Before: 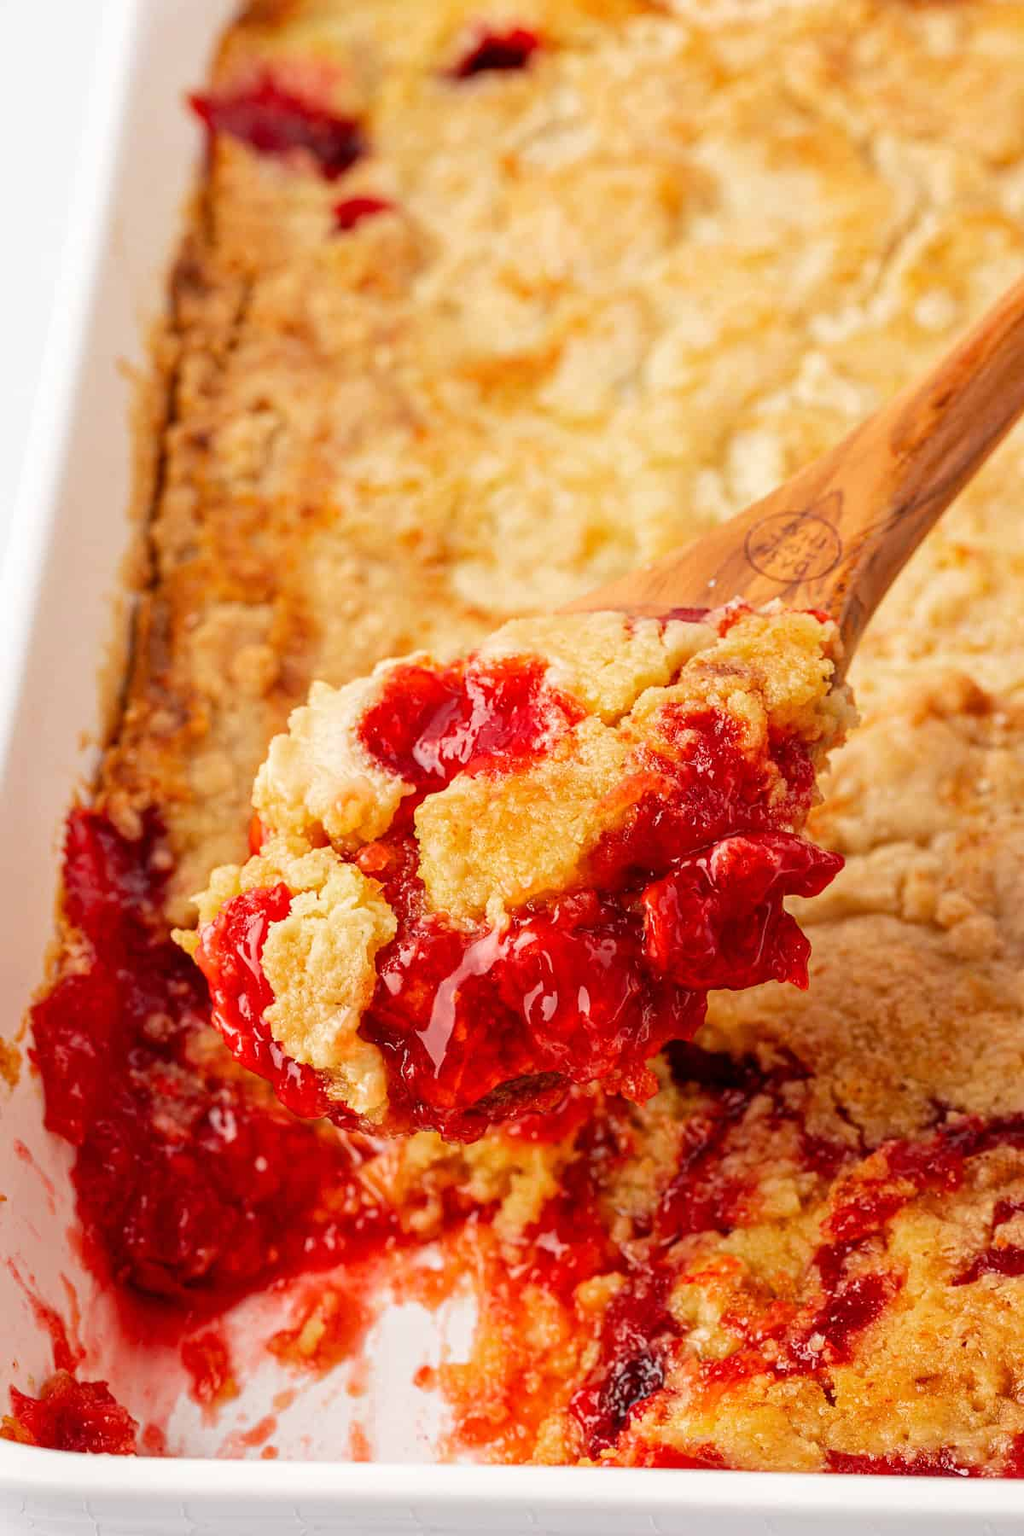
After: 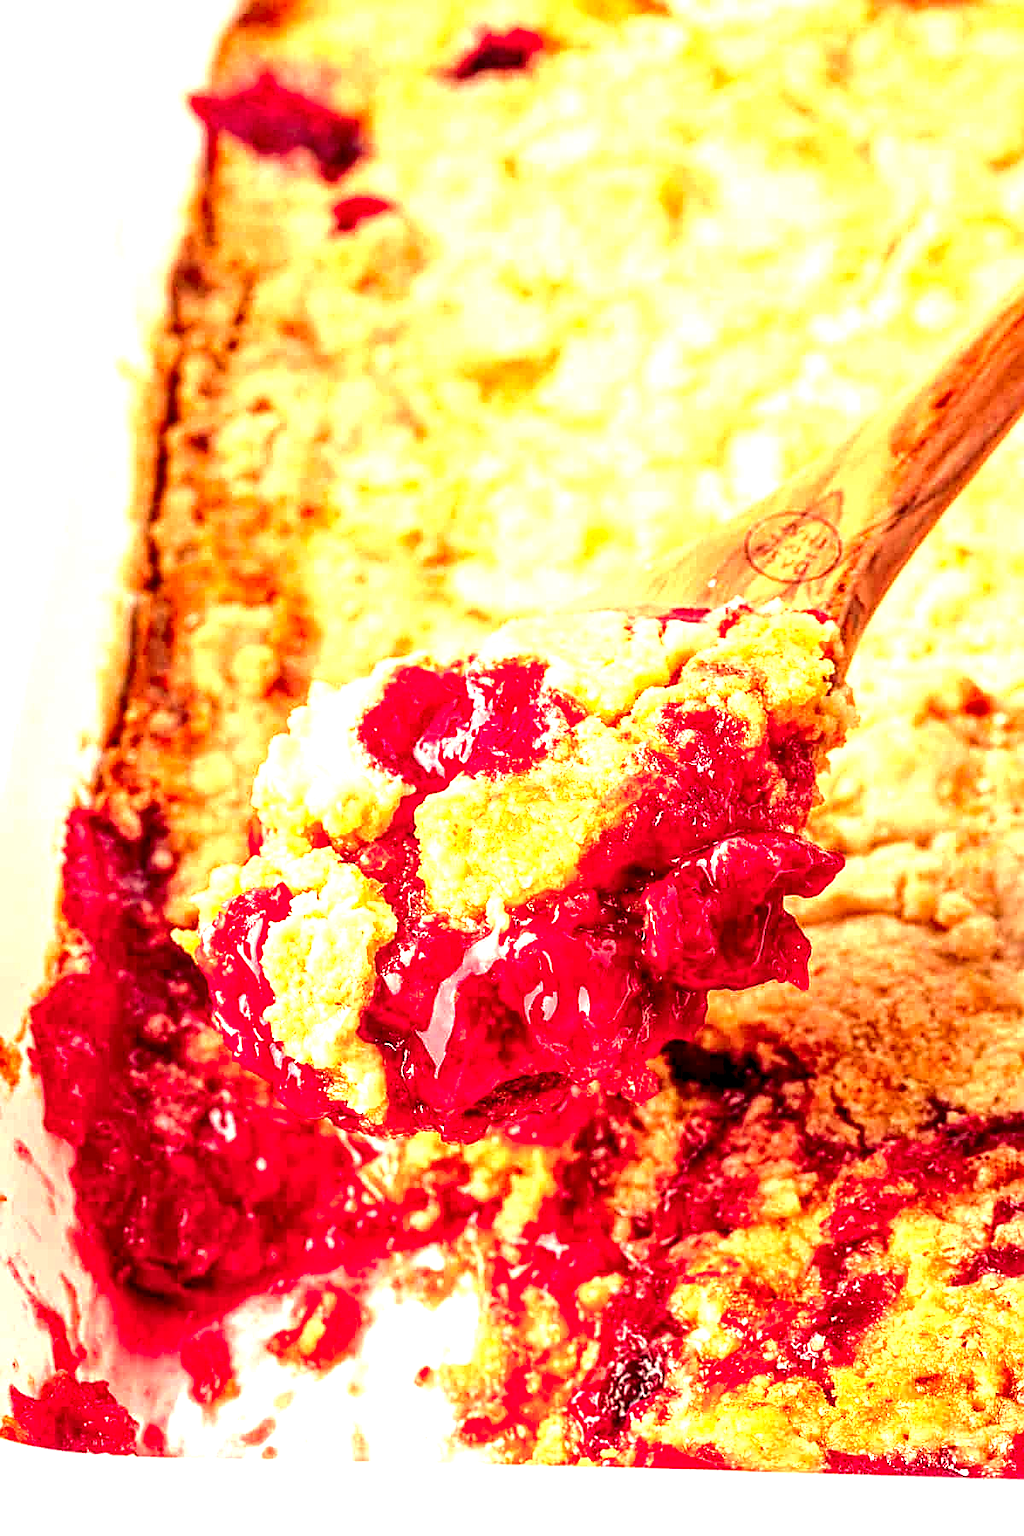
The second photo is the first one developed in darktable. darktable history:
local contrast: highlights 12%, shadows 39%, detail 183%, midtone range 0.474
sharpen: on, module defaults
color calibration: output R [0.972, 0.068, -0.094, 0], output G [-0.178, 1.216, -0.086, 0], output B [0.095, -0.136, 0.98, 0], x 0.334, y 0.348, temperature 5442.59 K
exposure: black level correction 0, exposure 1.391 EV, compensate exposure bias true, compensate highlight preservation false
